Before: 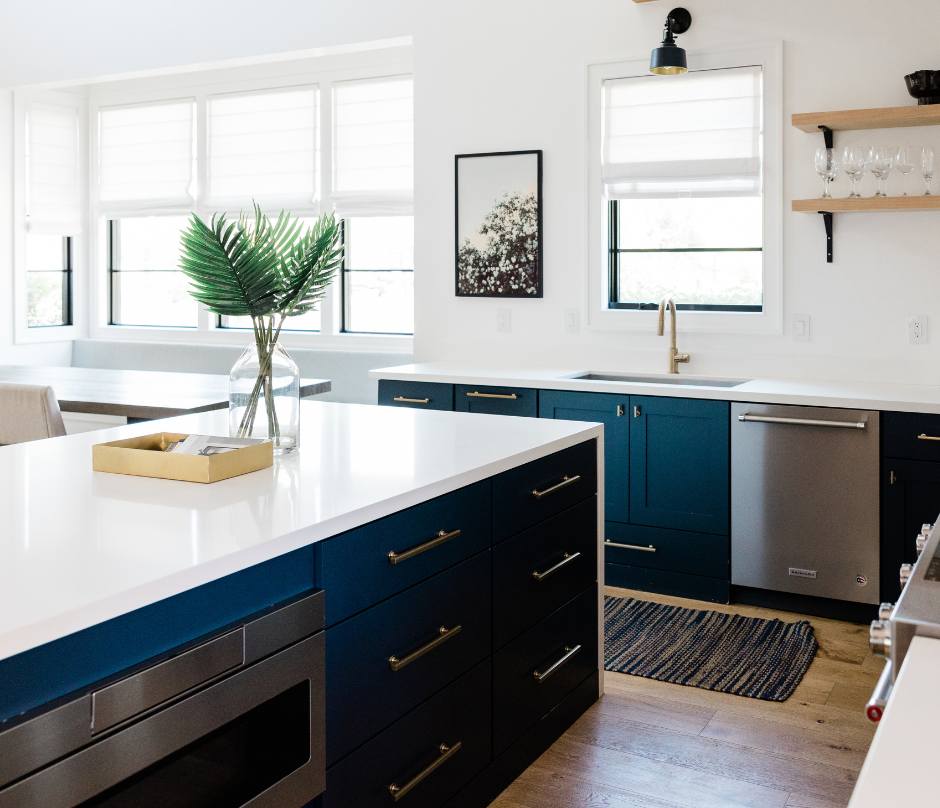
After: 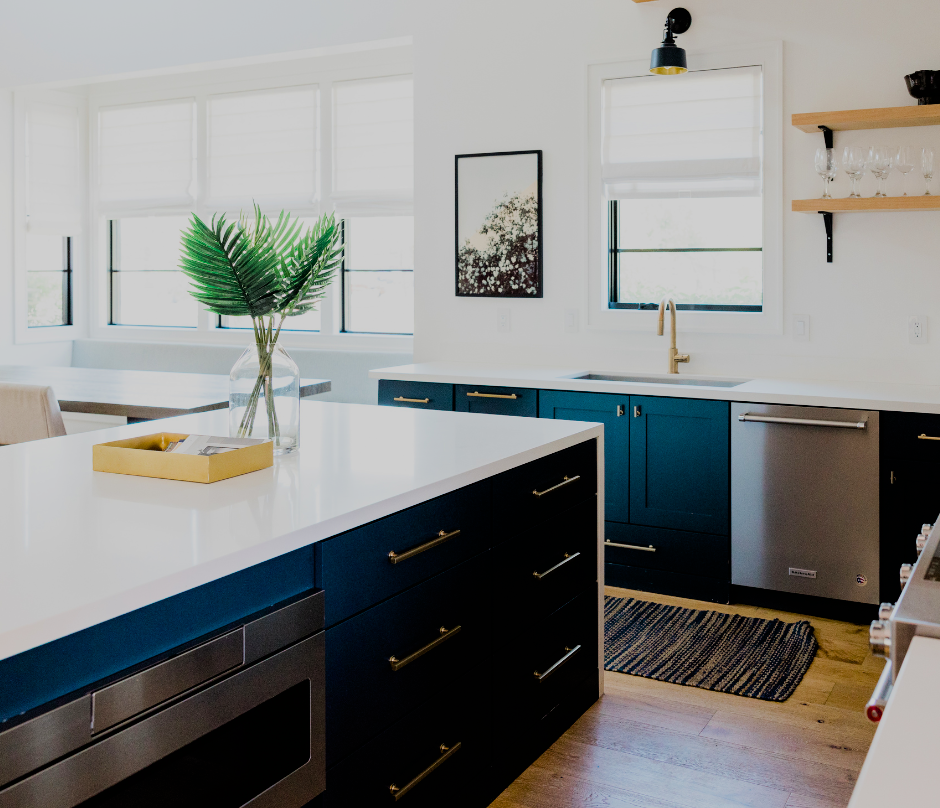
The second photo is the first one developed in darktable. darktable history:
color balance rgb: perceptual saturation grading › global saturation 30%, global vibrance 20%
filmic rgb: black relative exposure -7.15 EV, white relative exposure 5.36 EV, hardness 3.02
